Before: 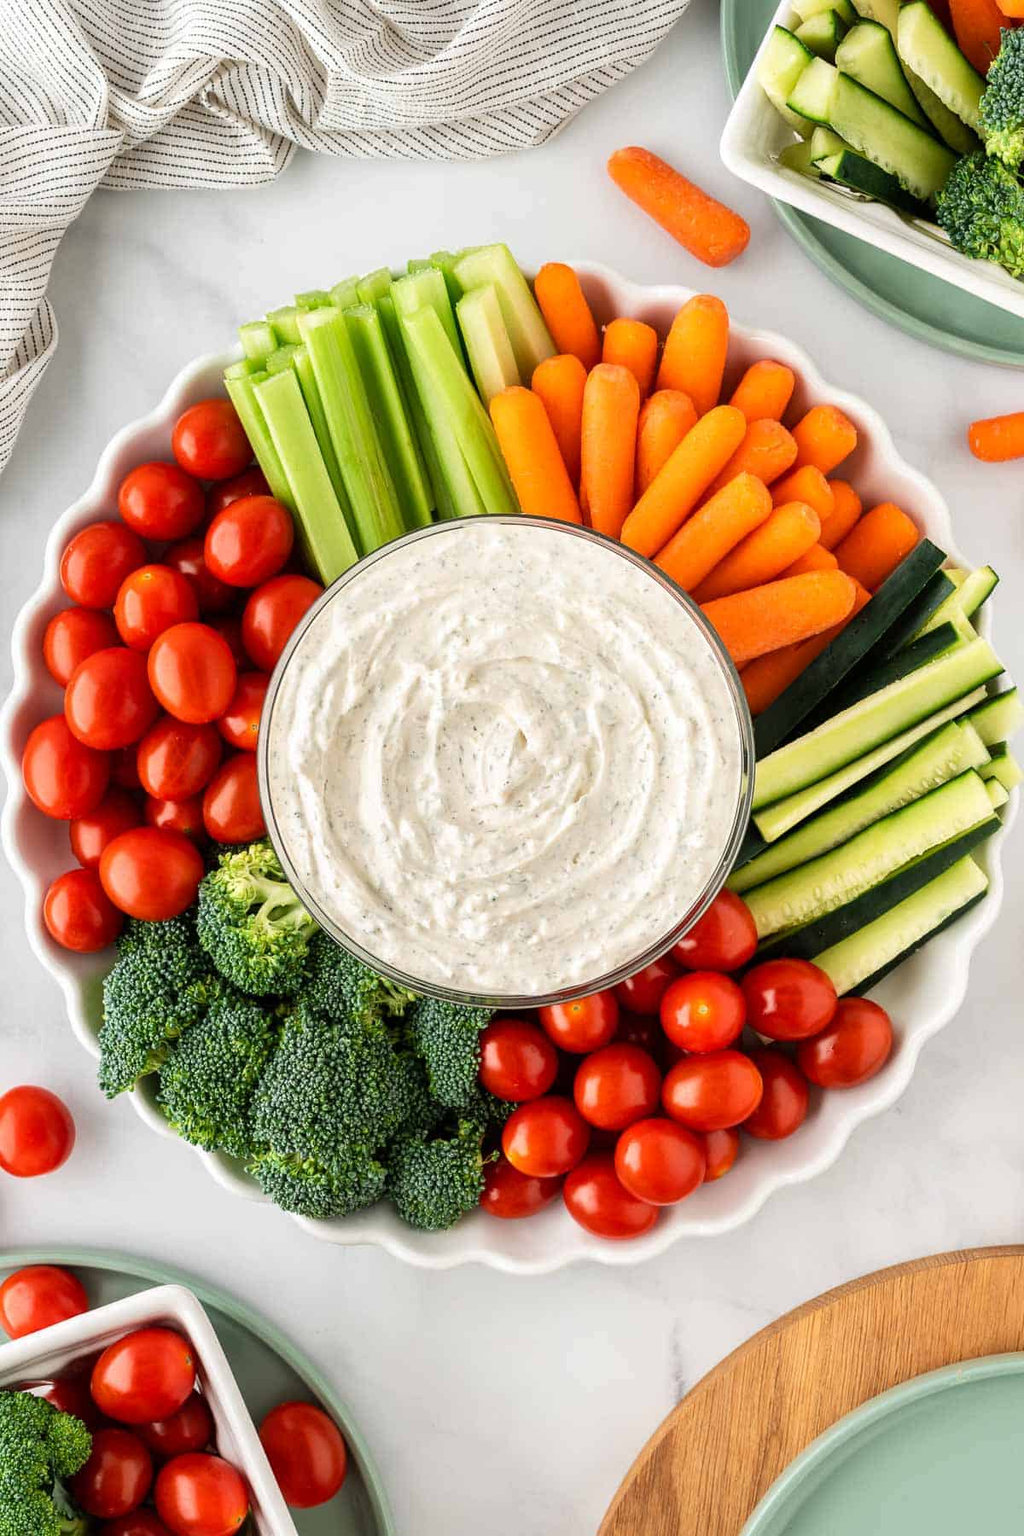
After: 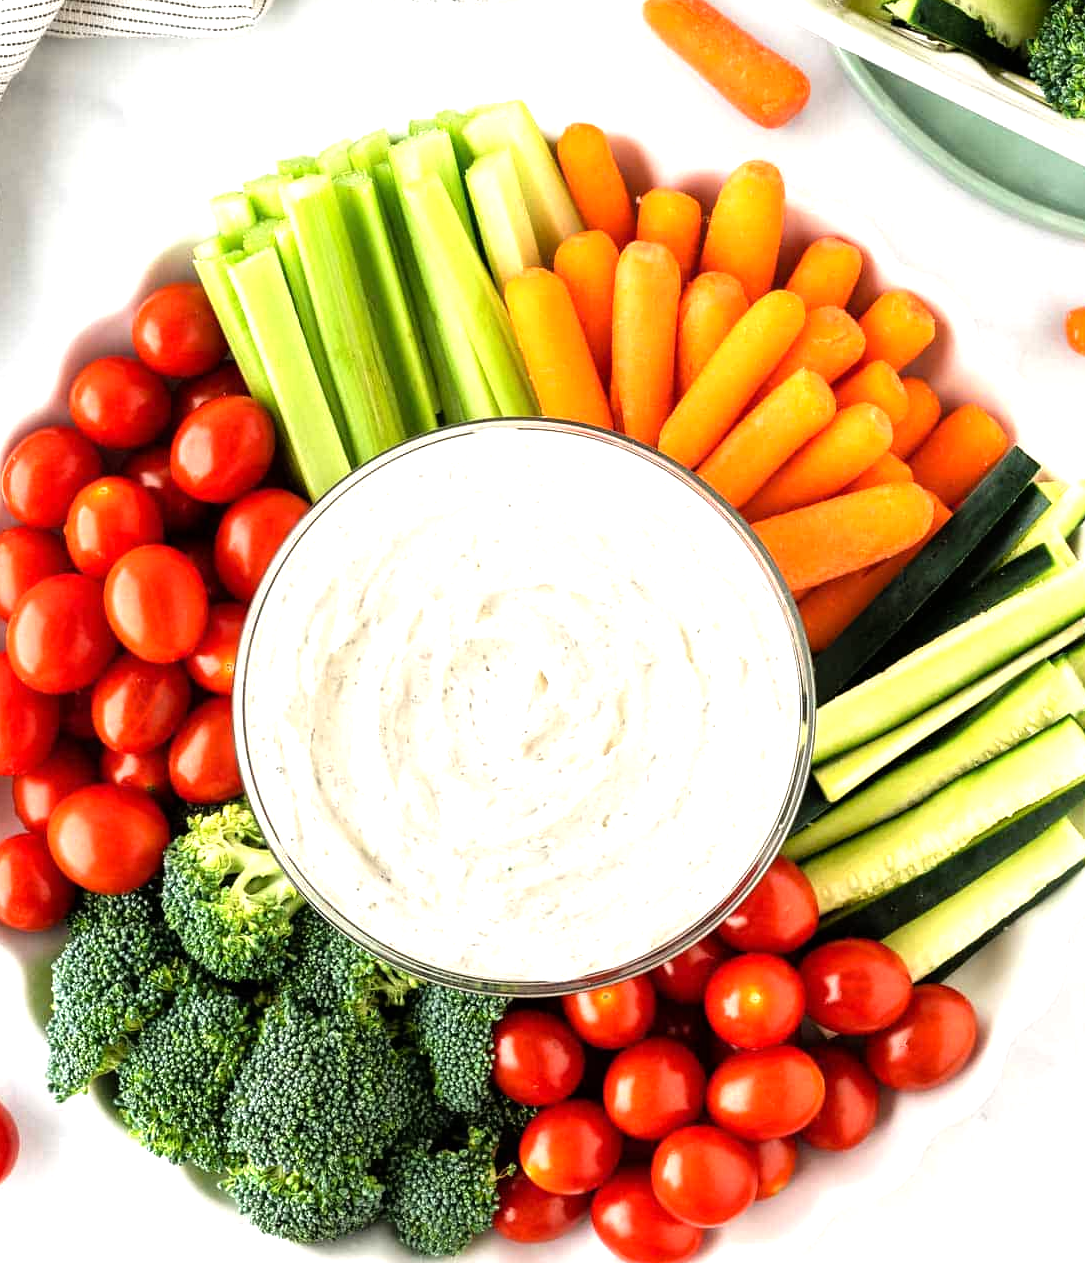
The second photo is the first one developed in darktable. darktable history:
tone equalizer: -8 EV -0.753 EV, -7 EV -0.736 EV, -6 EV -0.612 EV, -5 EV -0.367 EV, -3 EV 0.379 EV, -2 EV 0.6 EV, -1 EV 0.691 EV, +0 EV 0.767 EV
crop: left 5.752%, top 10.31%, right 3.824%, bottom 19.489%
